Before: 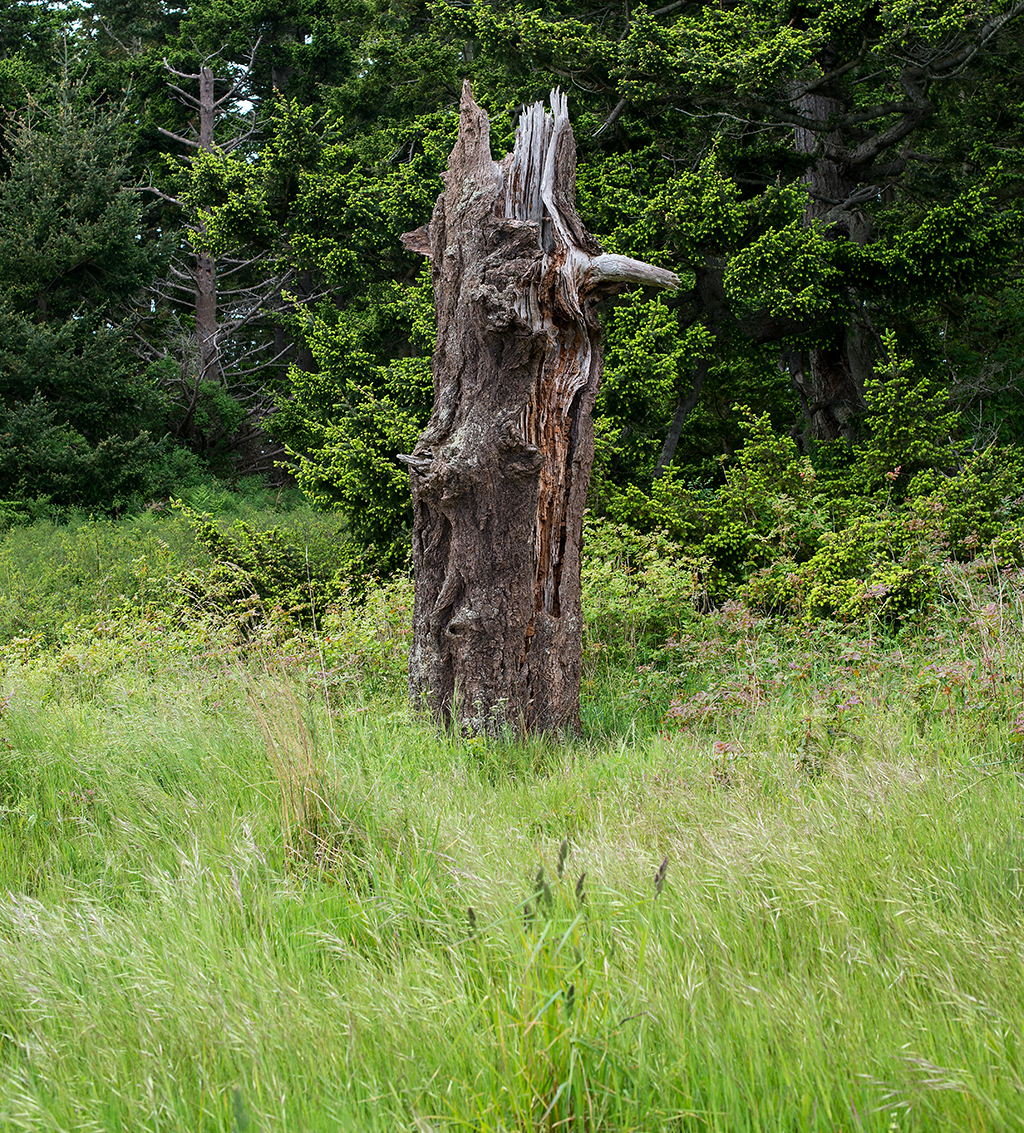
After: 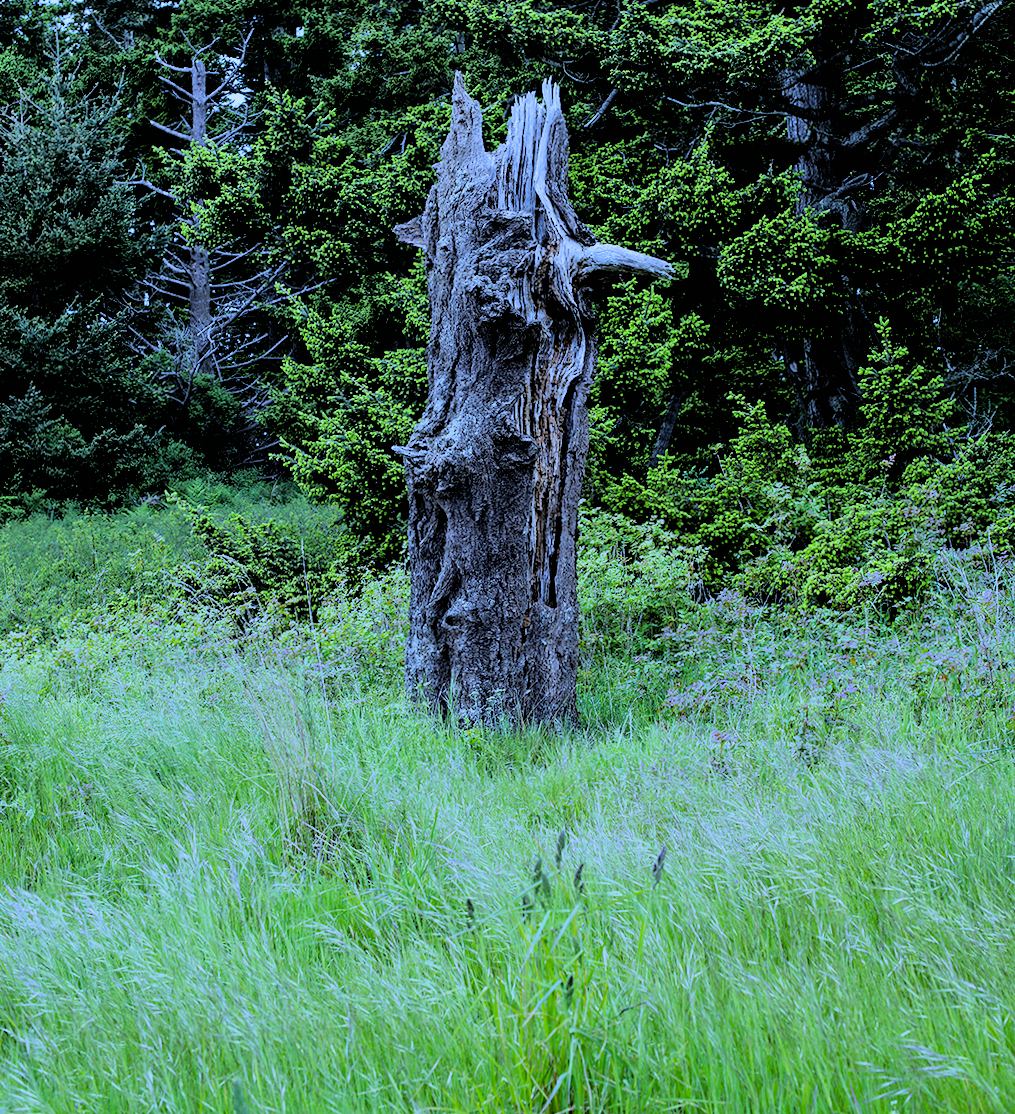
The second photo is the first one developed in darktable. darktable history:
filmic rgb: black relative exposure -3.31 EV, white relative exposure 3.45 EV, hardness 2.36, contrast 1.103
color correction: highlights a* -8, highlights b* 3.1
white balance: red 0.766, blue 1.537
shadows and highlights: shadows 37.27, highlights -28.18, soften with gaussian
exposure: exposure 0.191 EV, compensate highlight preservation false
rotate and perspective: rotation -0.45°, automatic cropping original format, crop left 0.008, crop right 0.992, crop top 0.012, crop bottom 0.988
